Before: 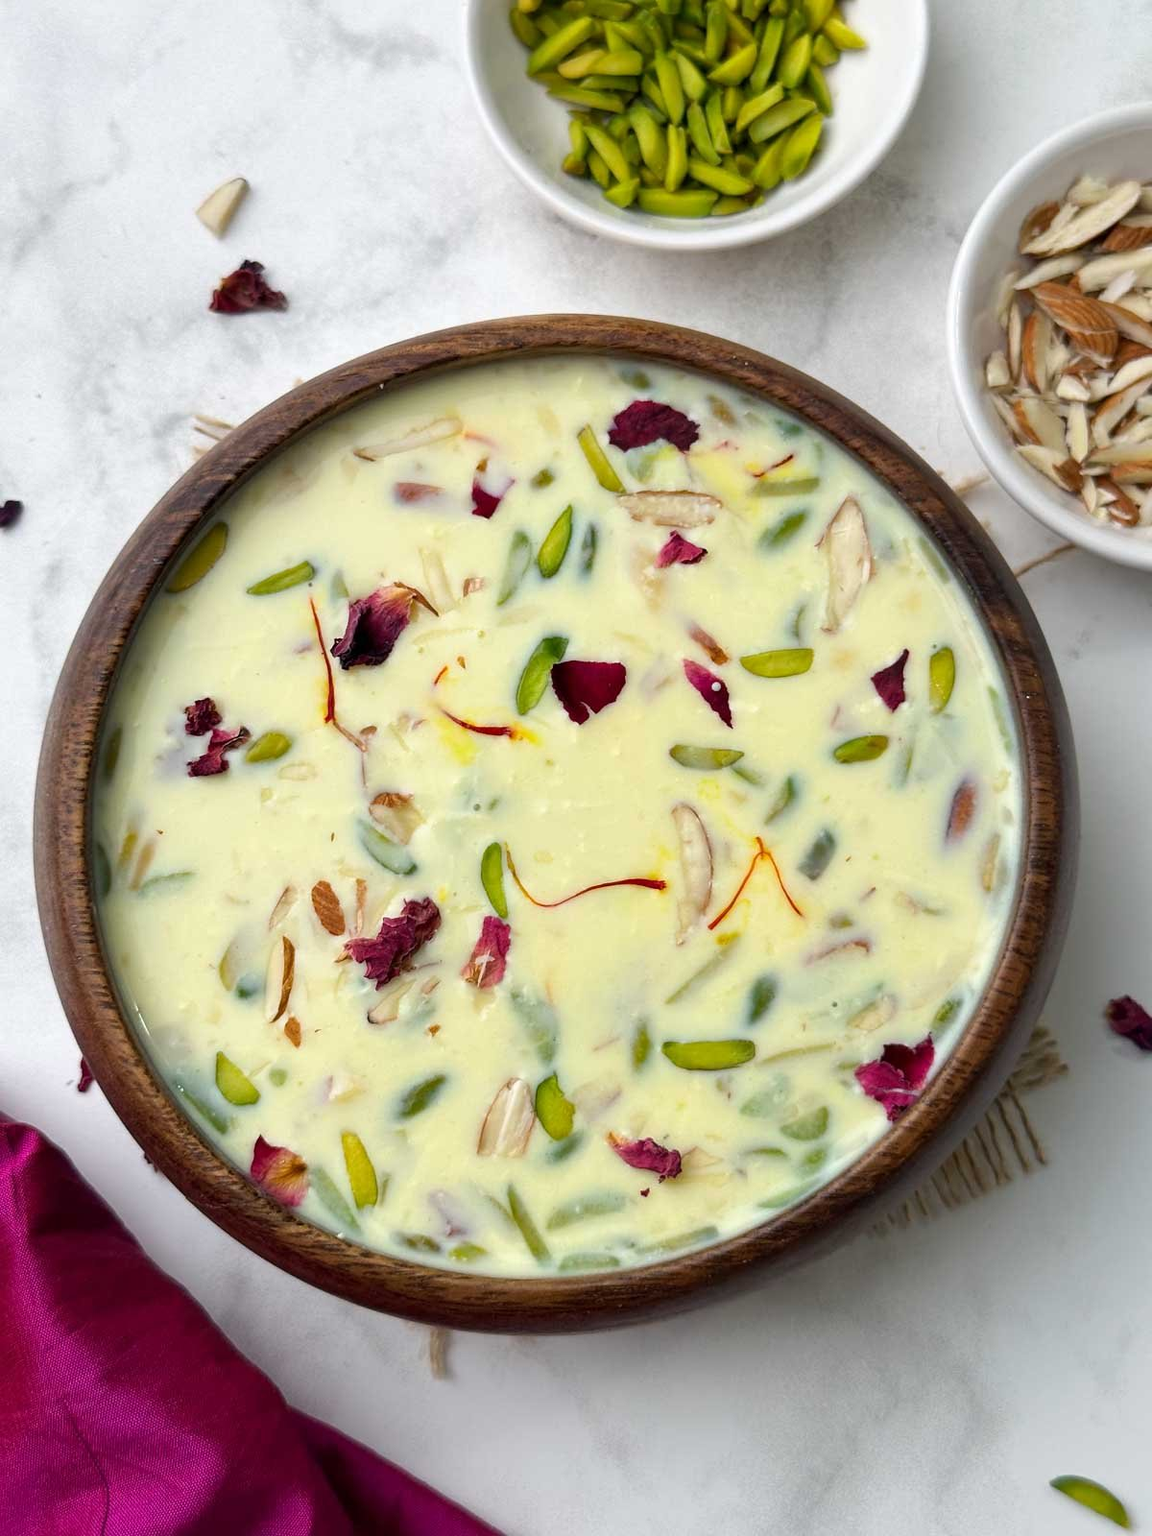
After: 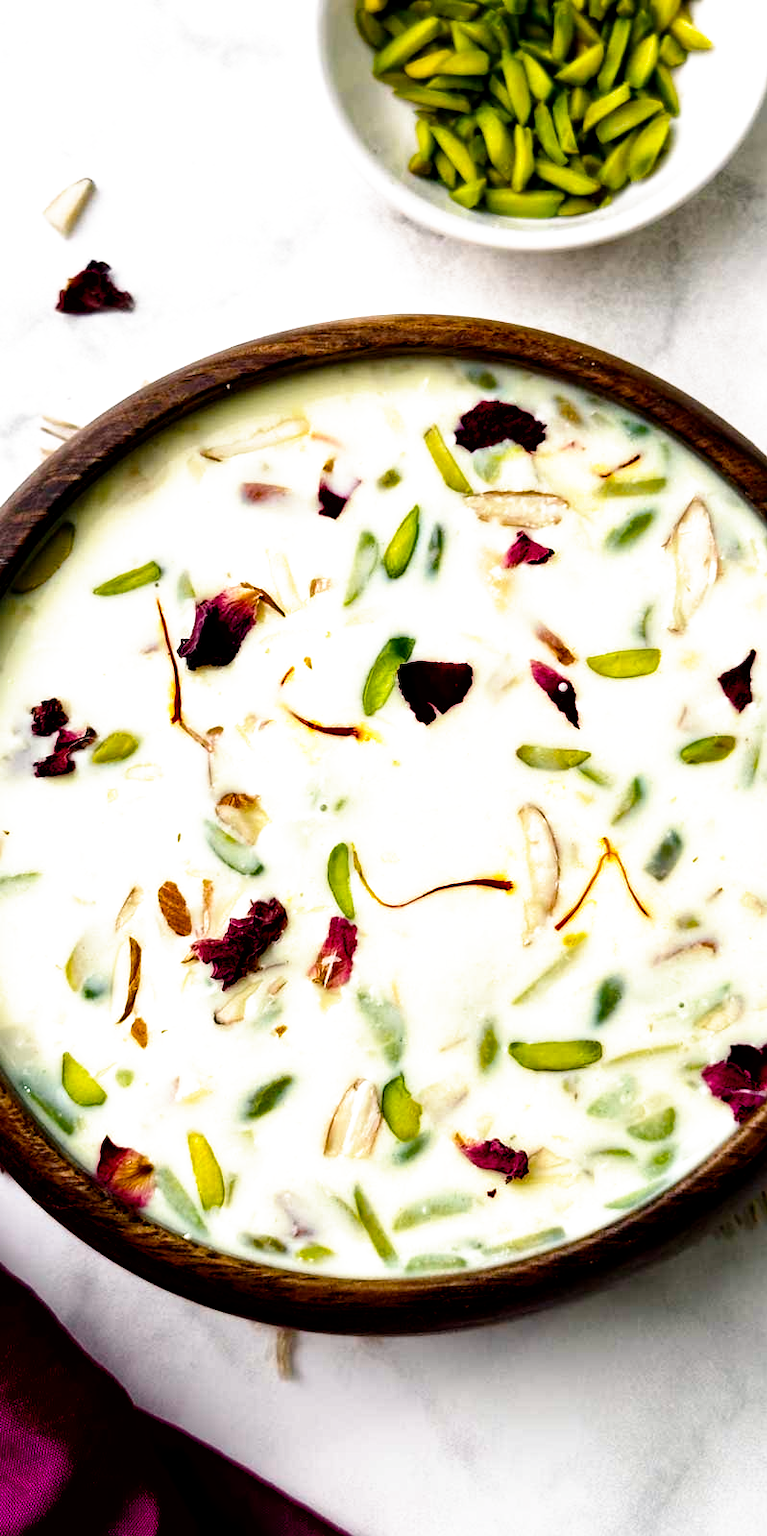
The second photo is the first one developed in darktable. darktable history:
exposure: black level correction 0.011, compensate highlight preservation false
crop and rotate: left 13.409%, right 19.924%
filmic rgb: black relative exposure -8.7 EV, white relative exposure 2.7 EV, threshold 3 EV, target black luminance 0%, hardness 6.25, latitude 75%, contrast 1.325, highlights saturation mix -5%, preserve chrominance no, color science v5 (2021), iterations of high-quality reconstruction 0, enable highlight reconstruction true
color balance rgb: shadows lift › chroma 1%, shadows lift › hue 217.2°, power › hue 310.8°, highlights gain › chroma 1%, highlights gain › hue 54°, global offset › luminance 0.5%, global offset › hue 171.6°, perceptual saturation grading › global saturation 14.09%, perceptual saturation grading › highlights -25%, perceptual saturation grading › shadows 30%, perceptual brilliance grading › highlights 13.42%, perceptual brilliance grading › mid-tones 8.05%, perceptual brilliance grading › shadows -17.45%, global vibrance 25%
